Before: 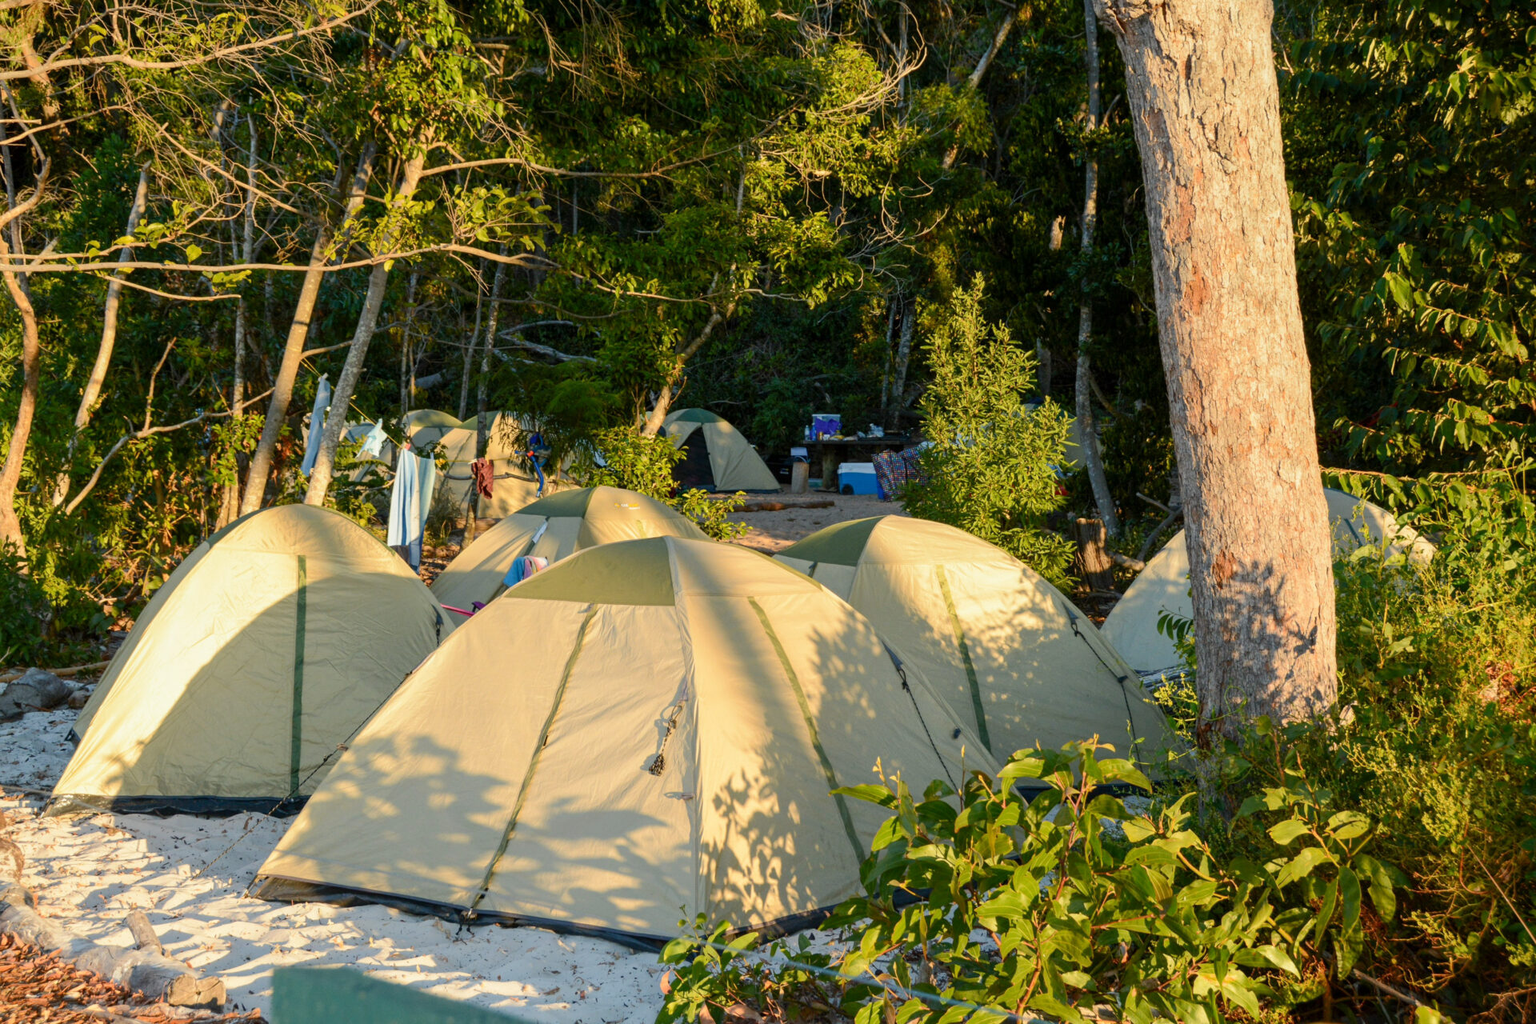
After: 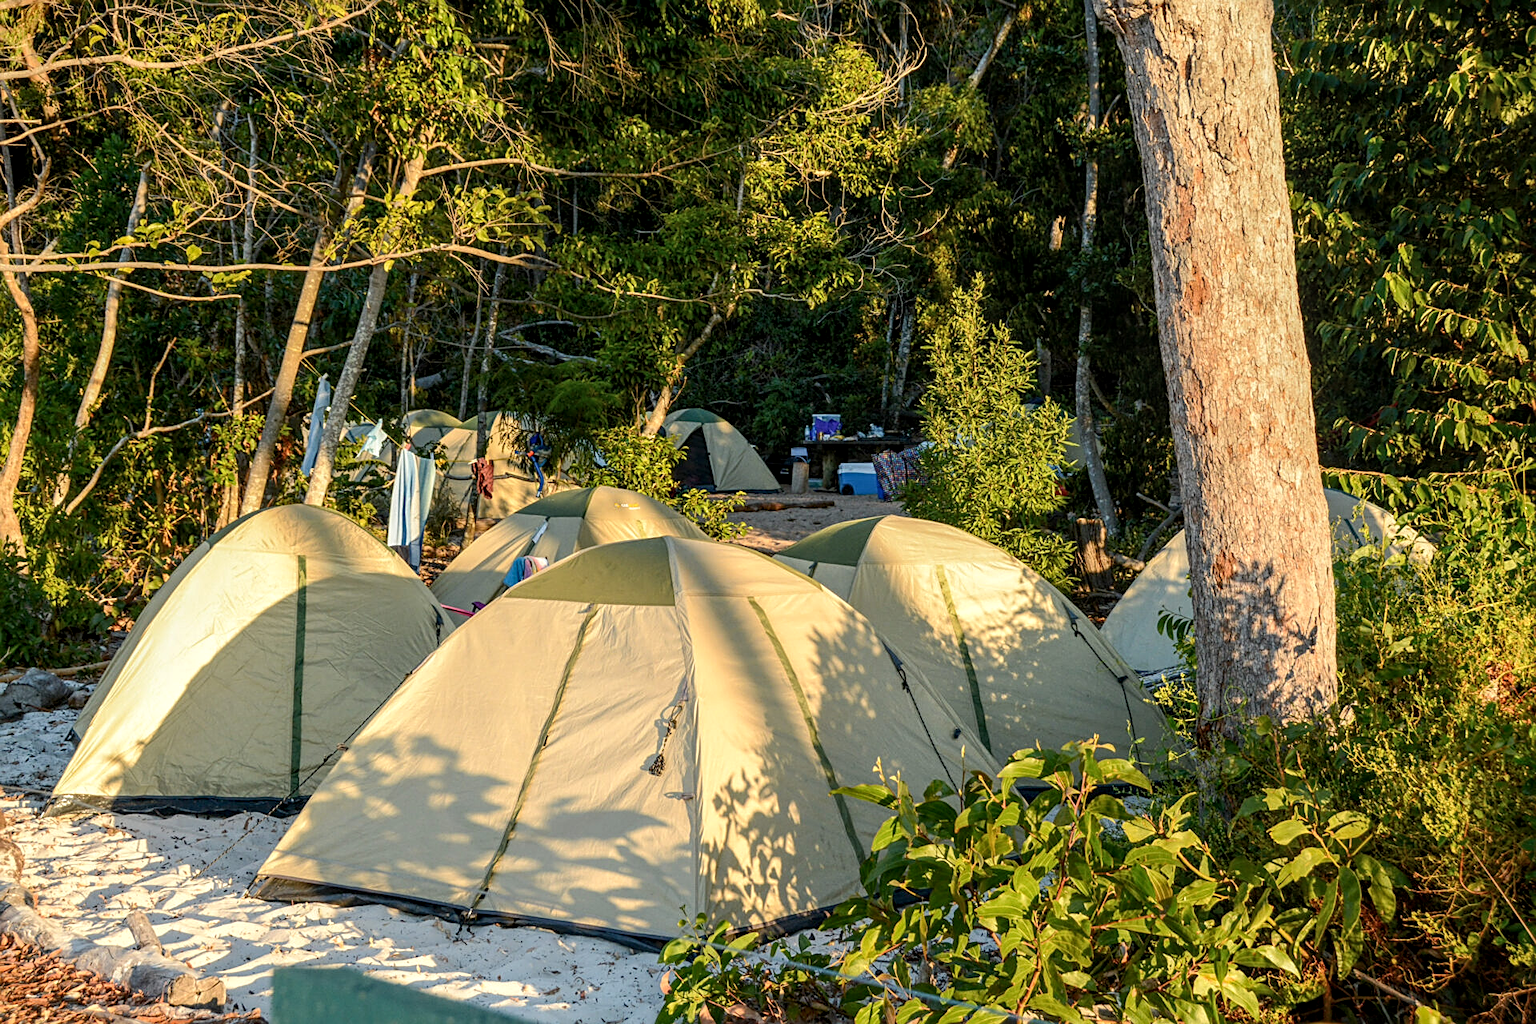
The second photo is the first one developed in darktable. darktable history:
local contrast: highlights 61%, detail 143%, midtone range 0.428
sharpen: on, module defaults
